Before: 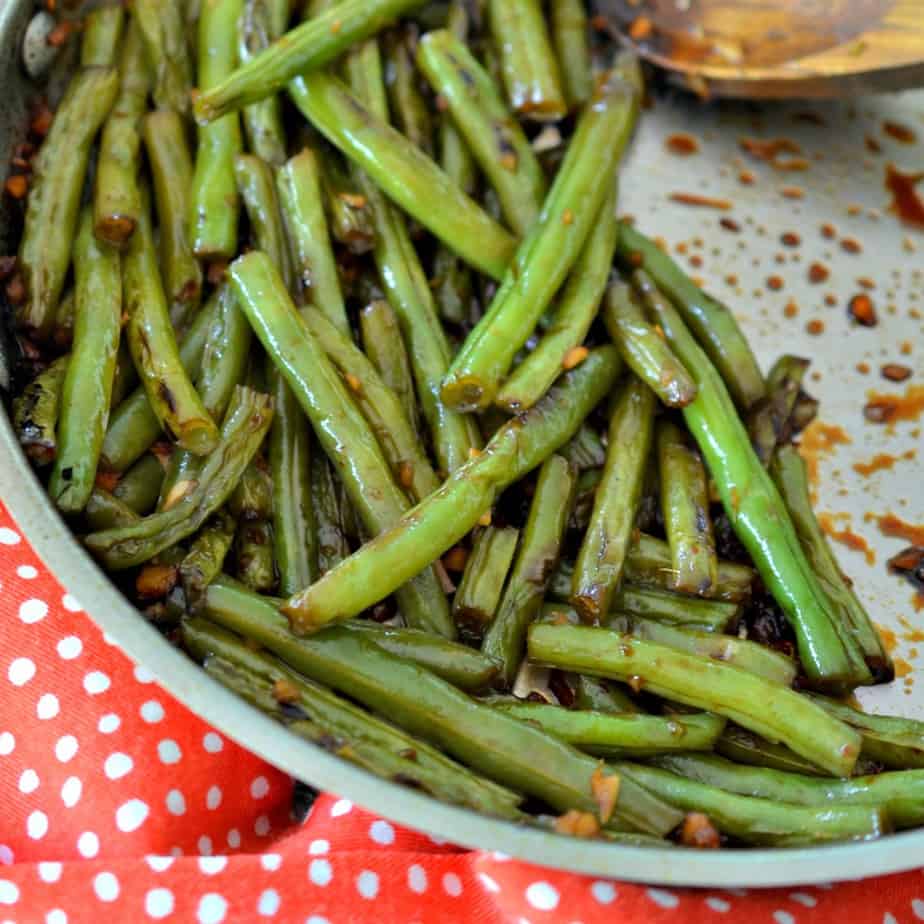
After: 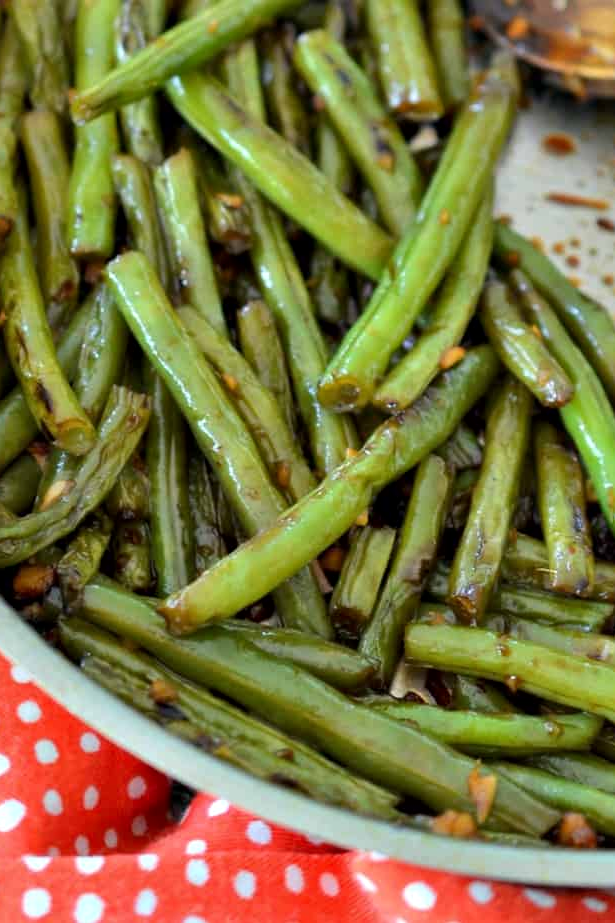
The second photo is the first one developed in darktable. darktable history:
local contrast: mode bilateral grid, contrast 20, coarseness 50, detail 120%, midtone range 0.2
crop and rotate: left 13.342%, right 19.991%
